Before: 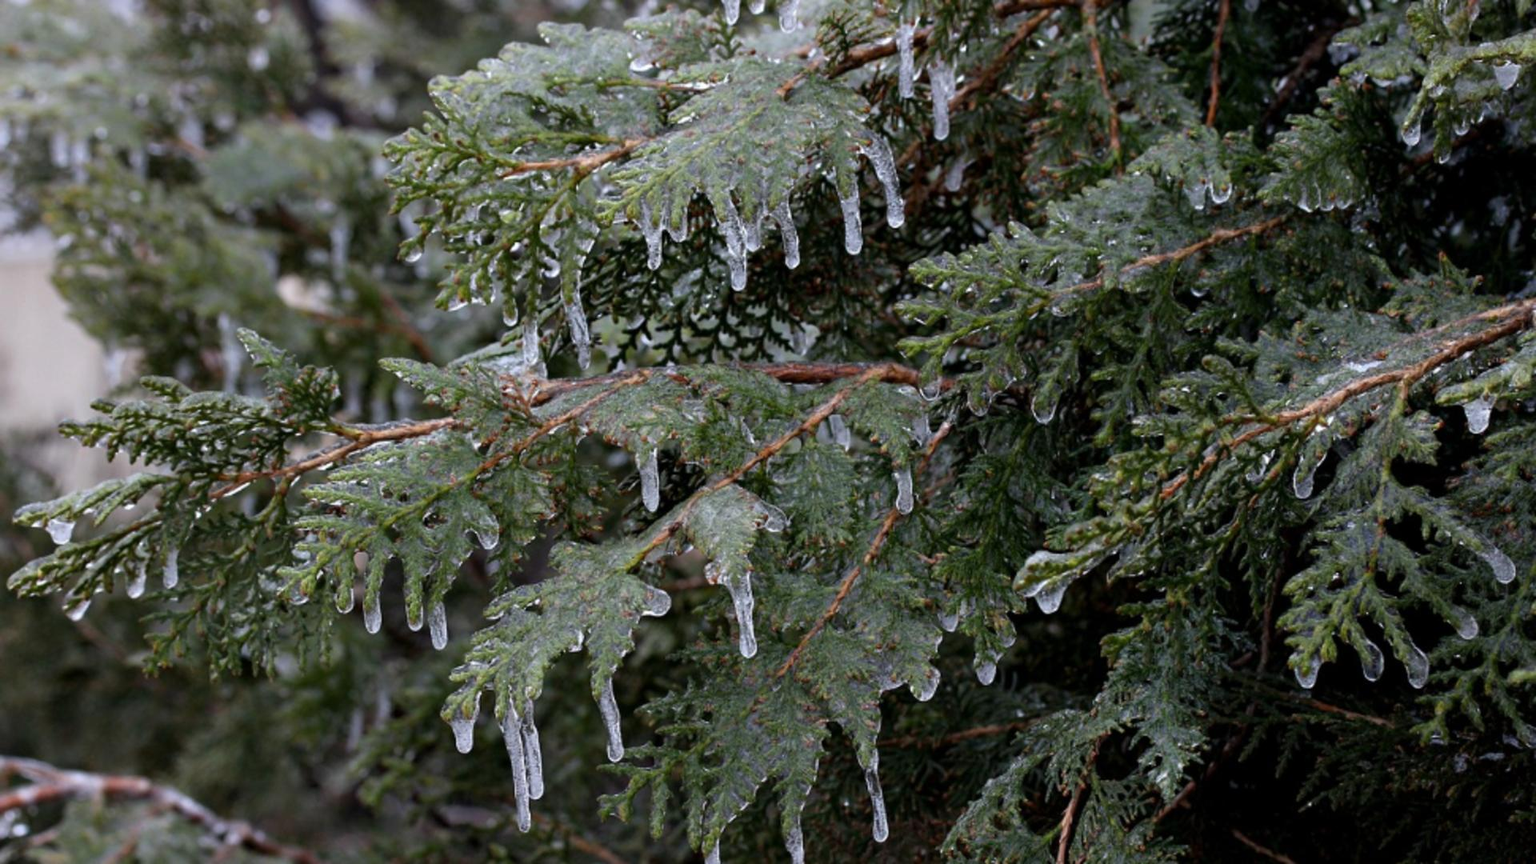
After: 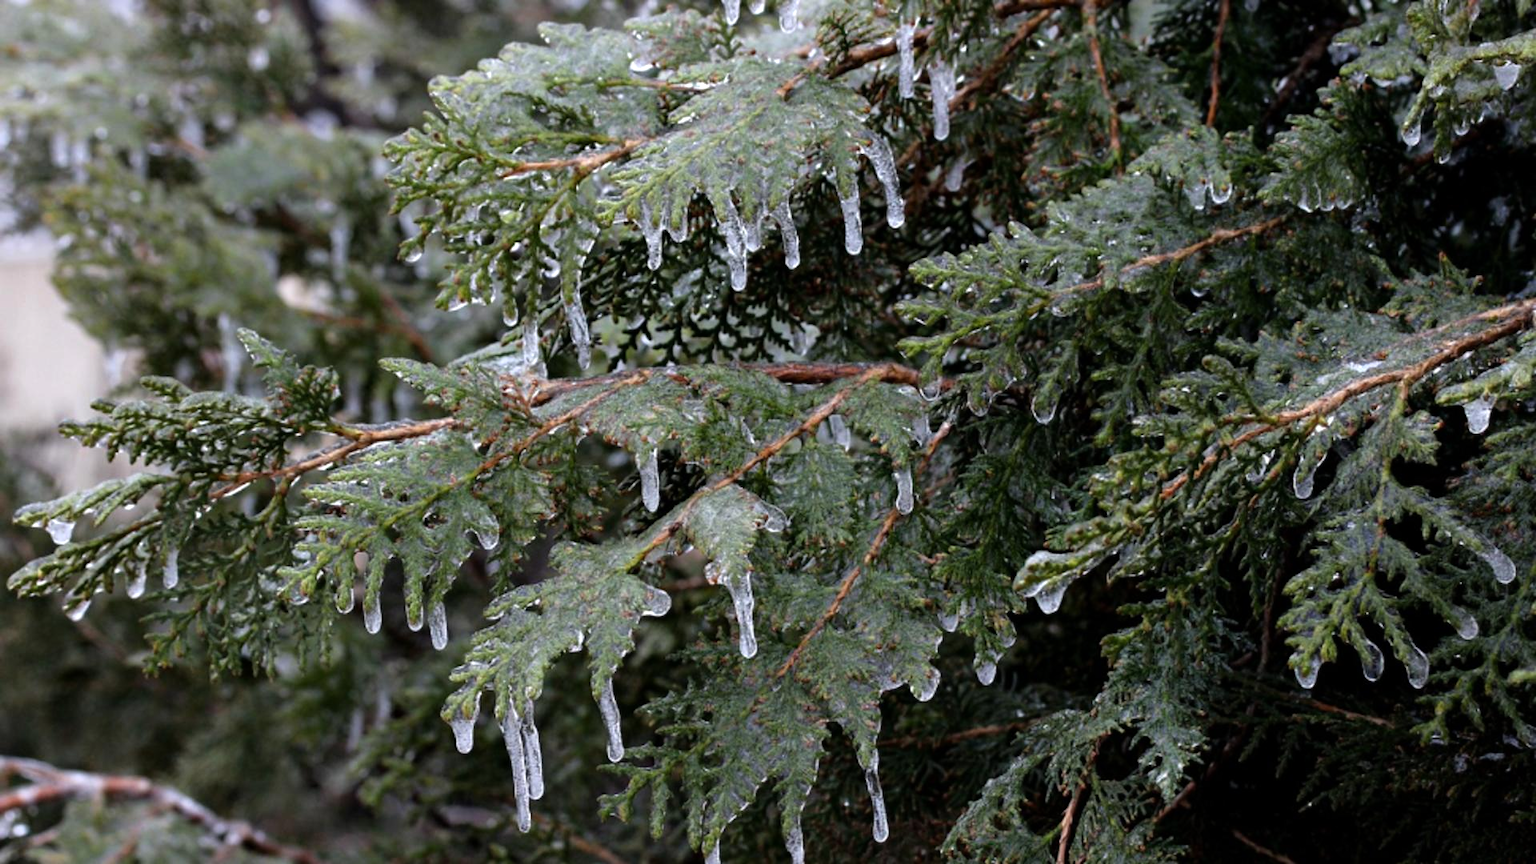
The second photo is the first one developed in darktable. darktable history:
tone equalizer: -8 EV -0.426 EV, -7 EV -0.423 EV, -6 EV -0.363 EV, -5 EV -0.253 EV, -3 EV 0.244 EV, -2 EV 0.332 EV, -1 EV 0.364 EV, +0 EV 0.416 EV
